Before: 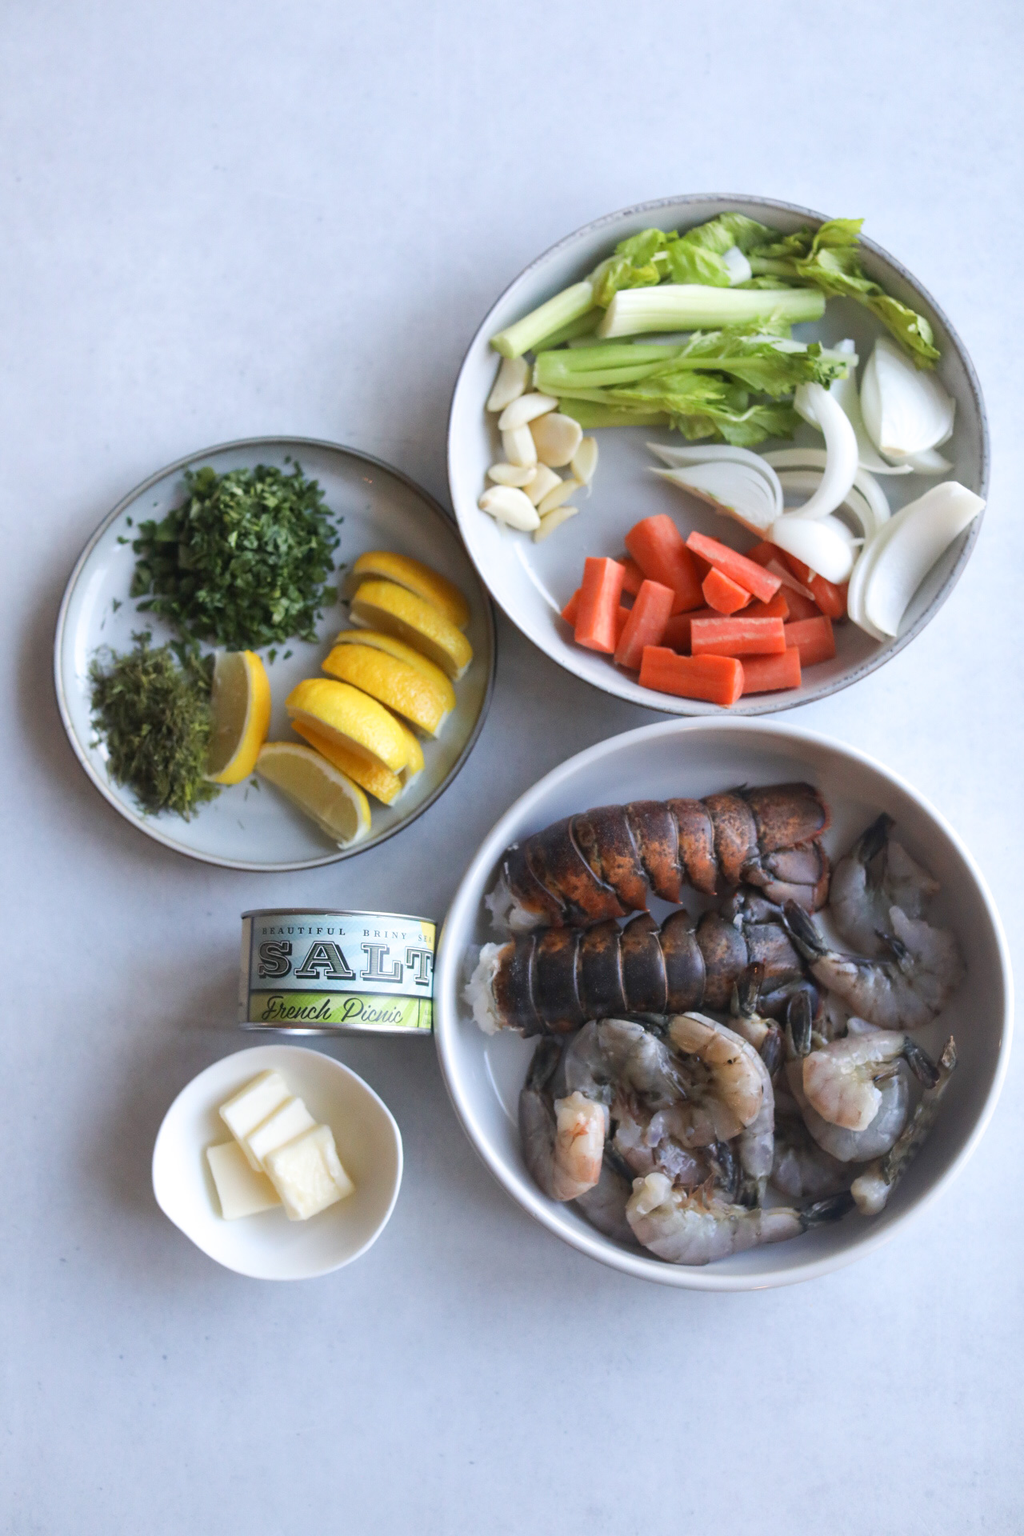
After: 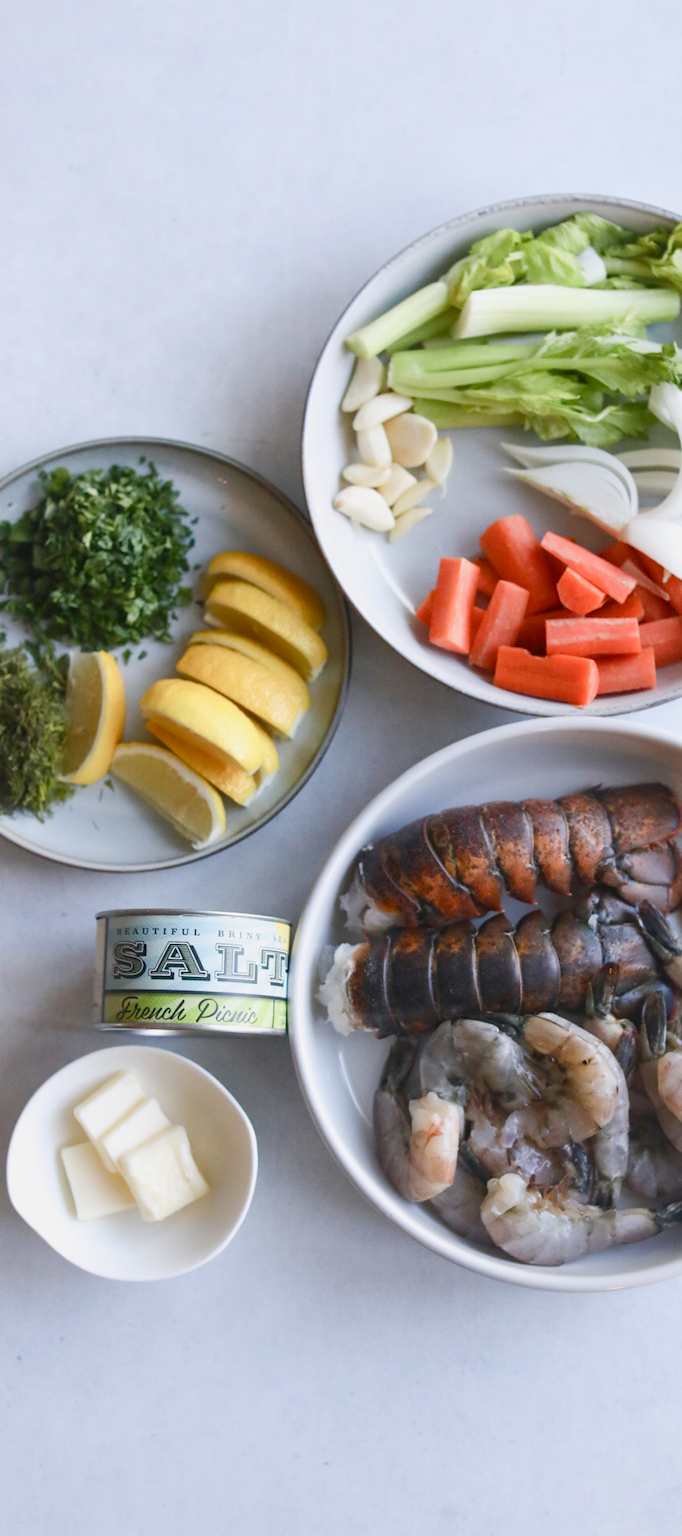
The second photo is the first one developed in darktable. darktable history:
color balance rgb: shadows lift › chroma 1%, shadows lift › hue 113°, highlights gain › chroma 0.2%, highlights gain › hue 333°, perceptual saturation grading › global saturation 20%, perceptual saturation grading › highlights -50%, perceptual saturation grading › shadows 25%, contrast -10%
crop and rotate: left 14.292%, right 19.041%
contrast brightness saturation: contrast 0.15, brightness 0.05
tone equalizer: on, module defaults
